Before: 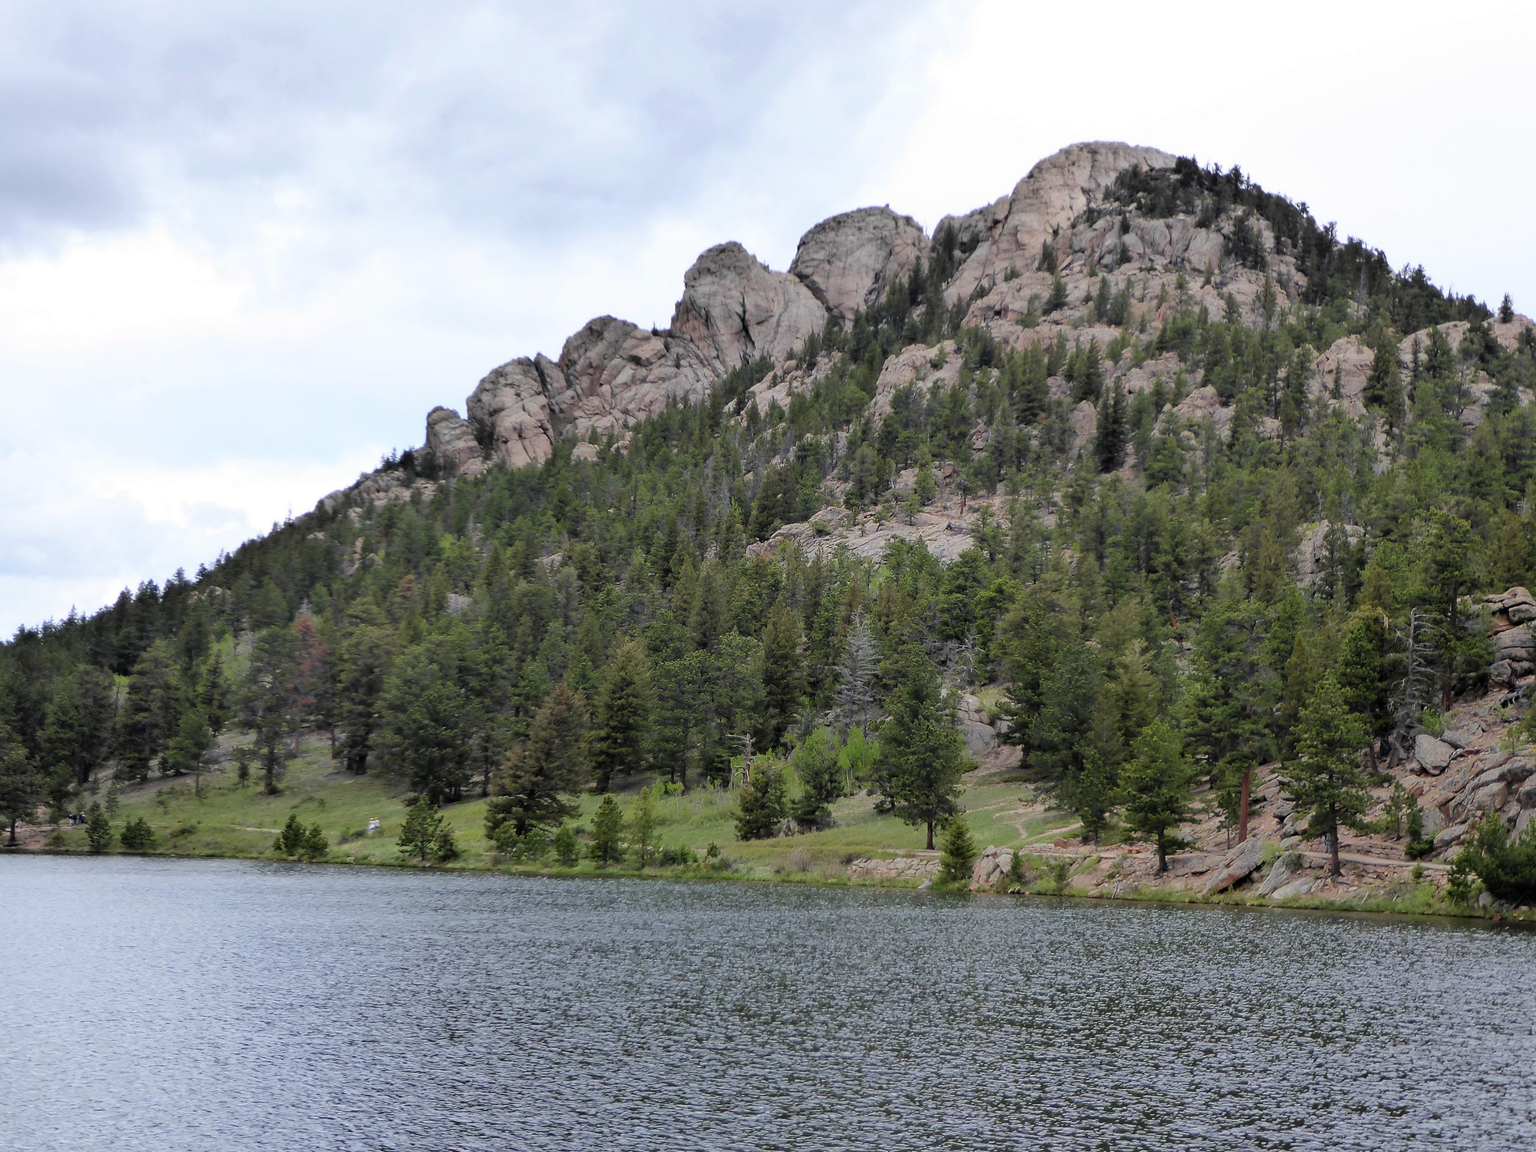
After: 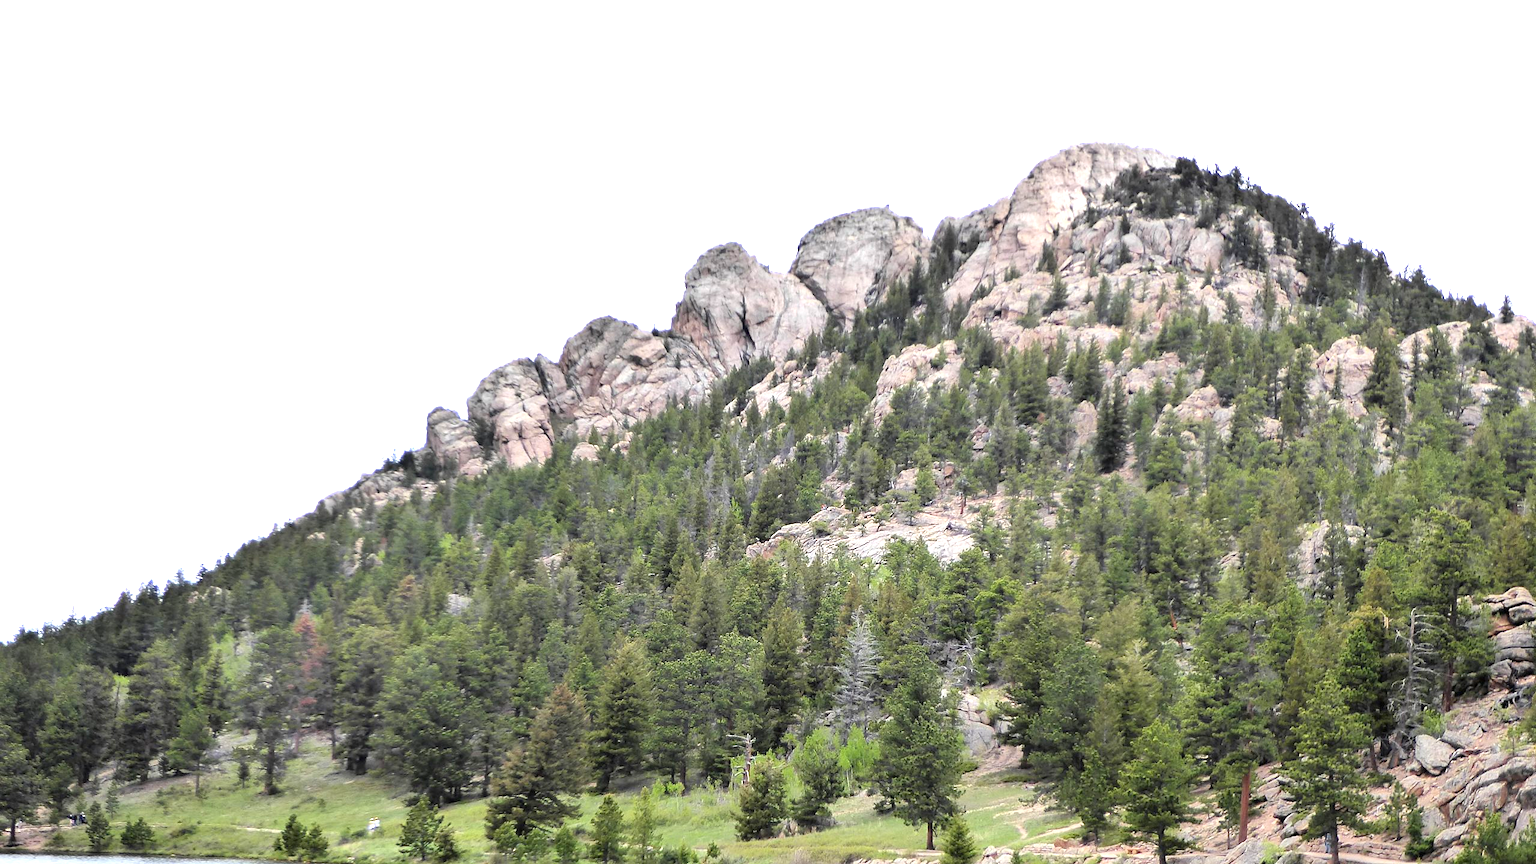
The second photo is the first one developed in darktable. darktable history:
exposure: black level correction 0, exposure 1.338 EV, compensate highlight preservation false
crop: bottom 24.983%
